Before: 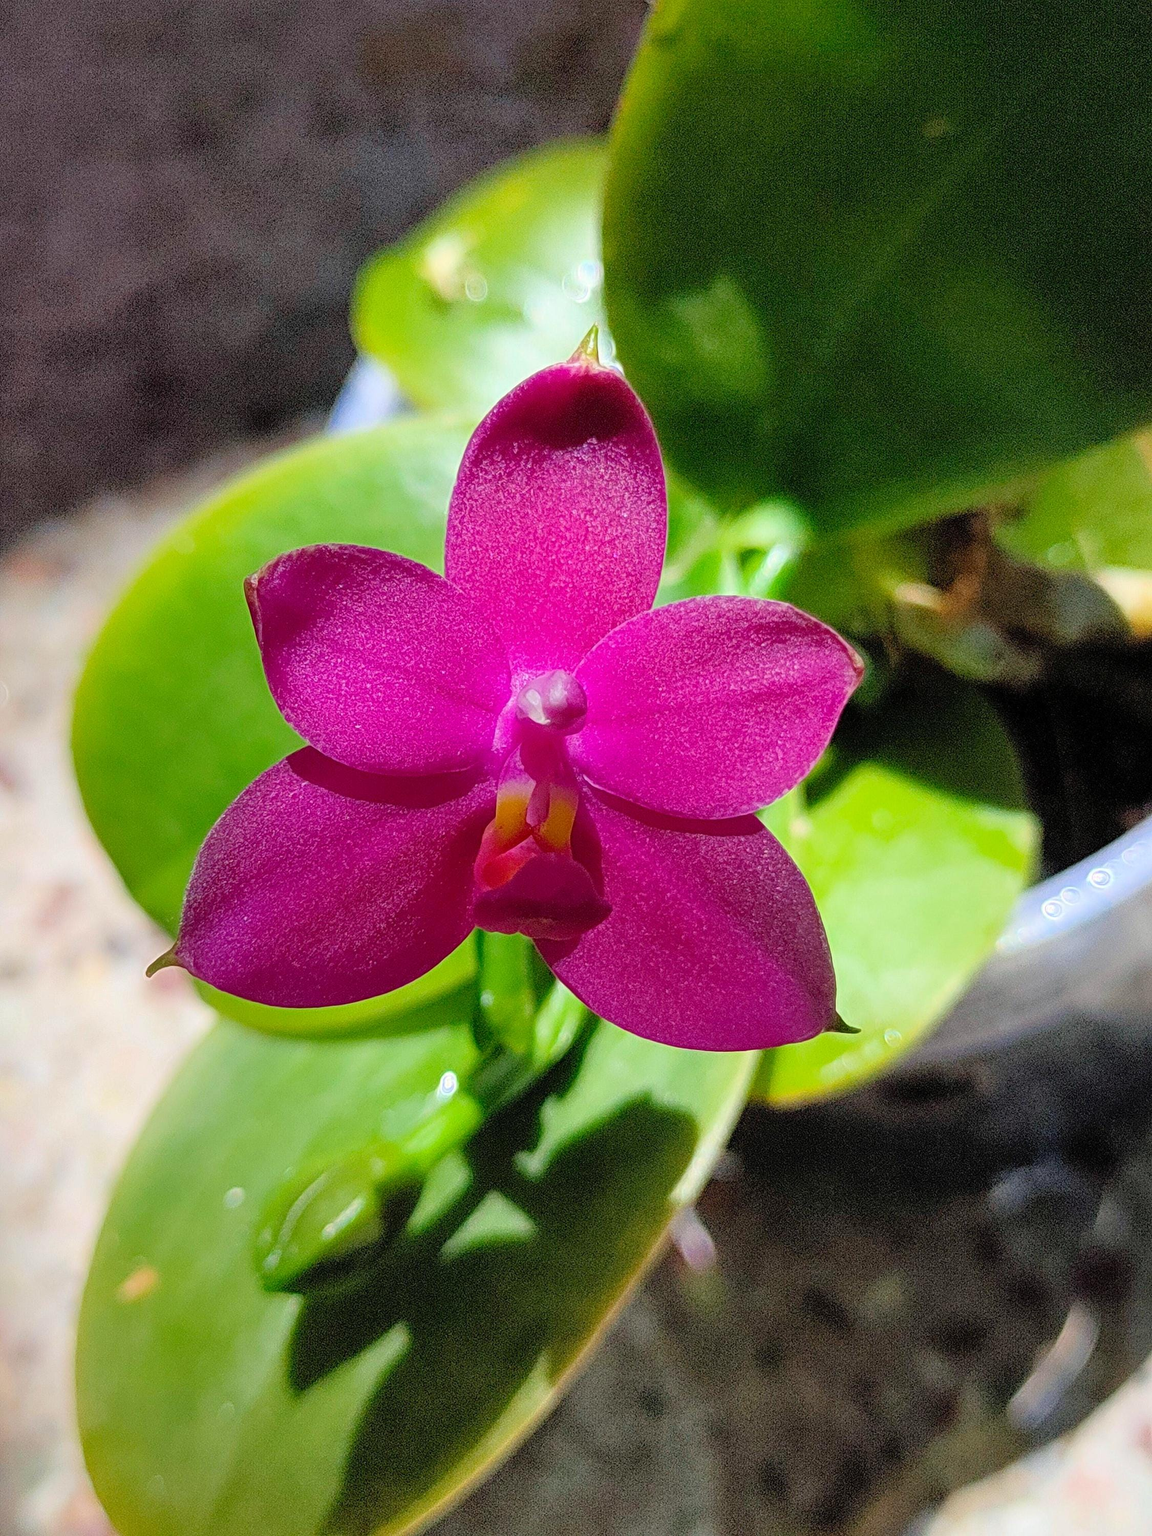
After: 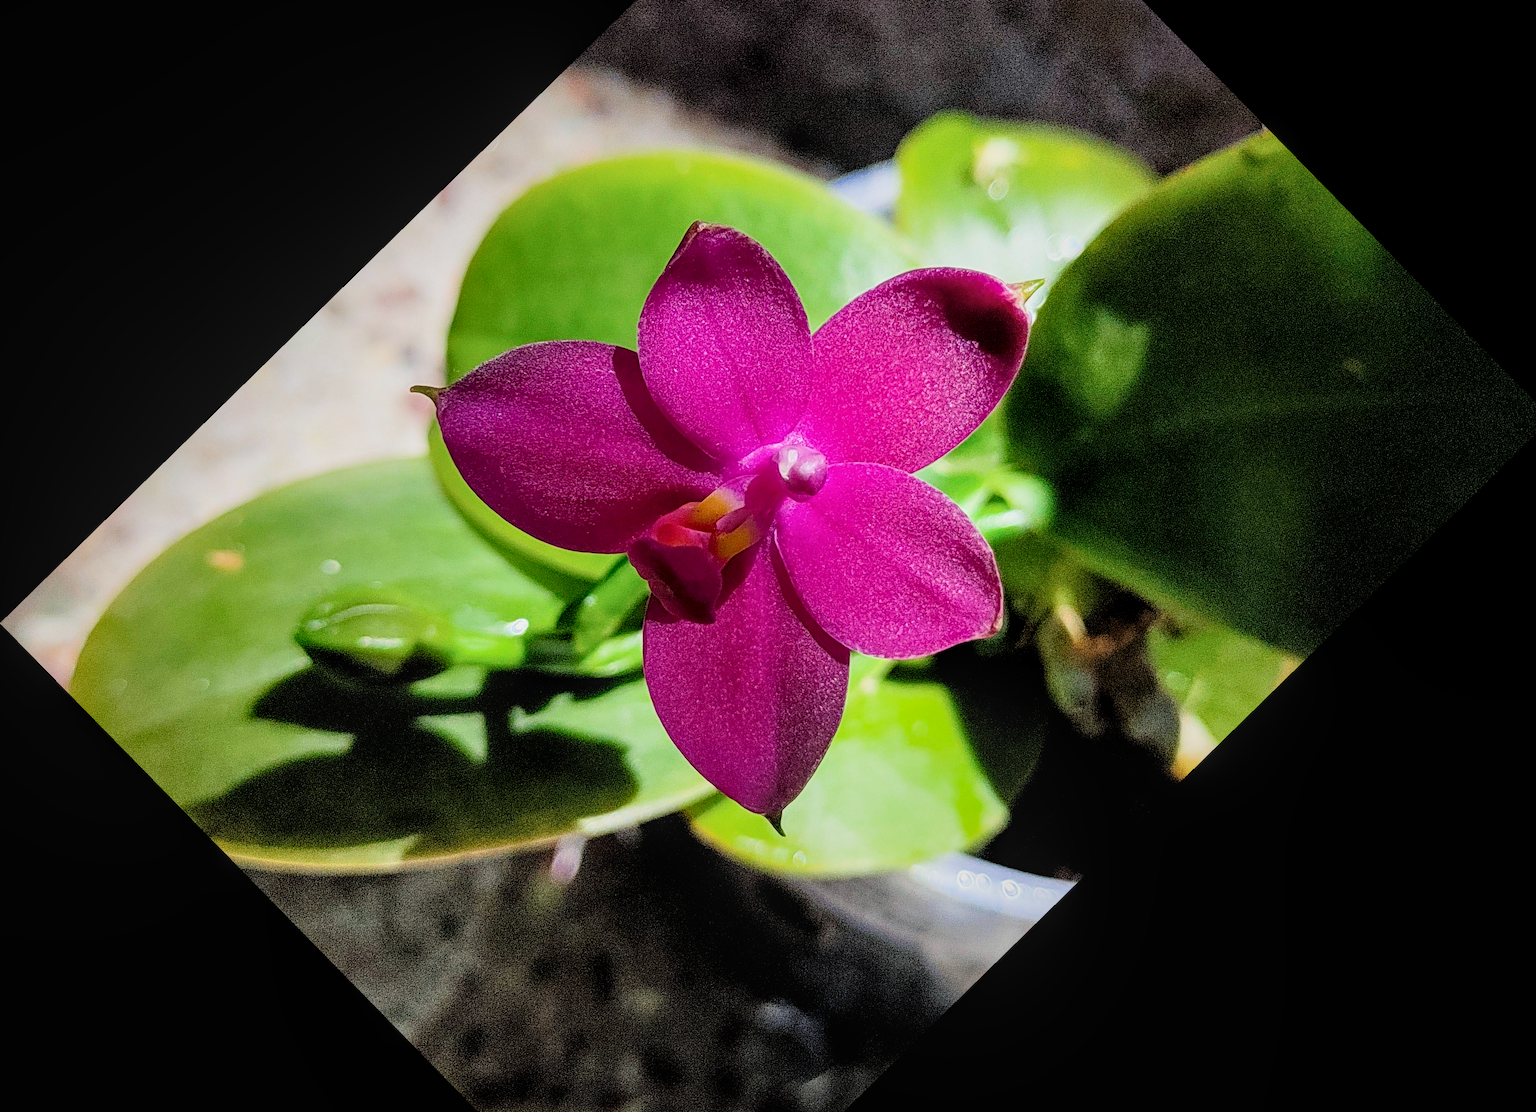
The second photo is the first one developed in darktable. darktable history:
filmic rgb: black relative exposure -5.03 EV, white relative exposure 3.51 EV, hardness 3.18, contrast 1.486, highlights saturation mix -48.57%
local contrast: on, module defaults
crop and rotate: angle -45.61°, top 16.351%, right 0.944%, bottom 11.652%
